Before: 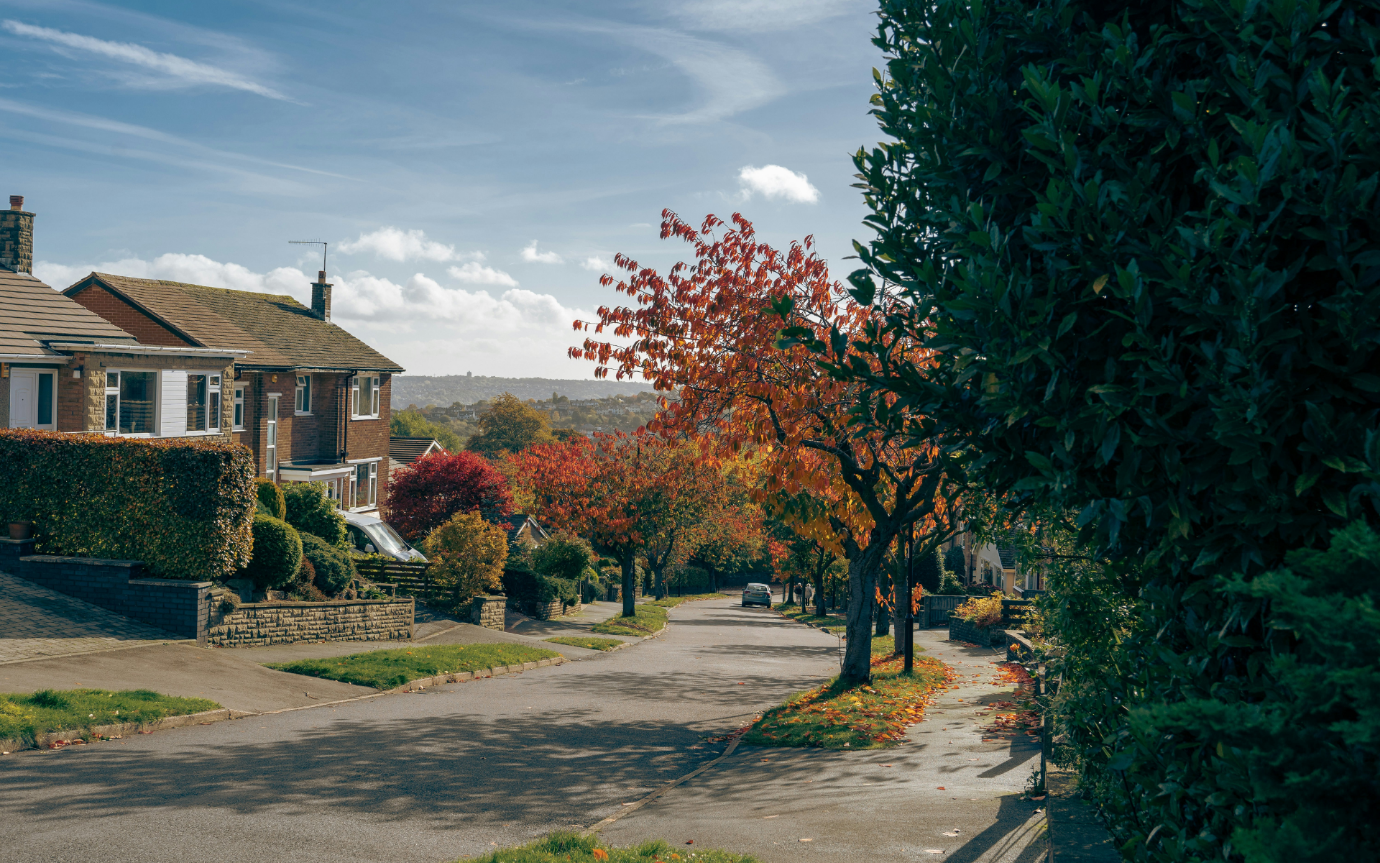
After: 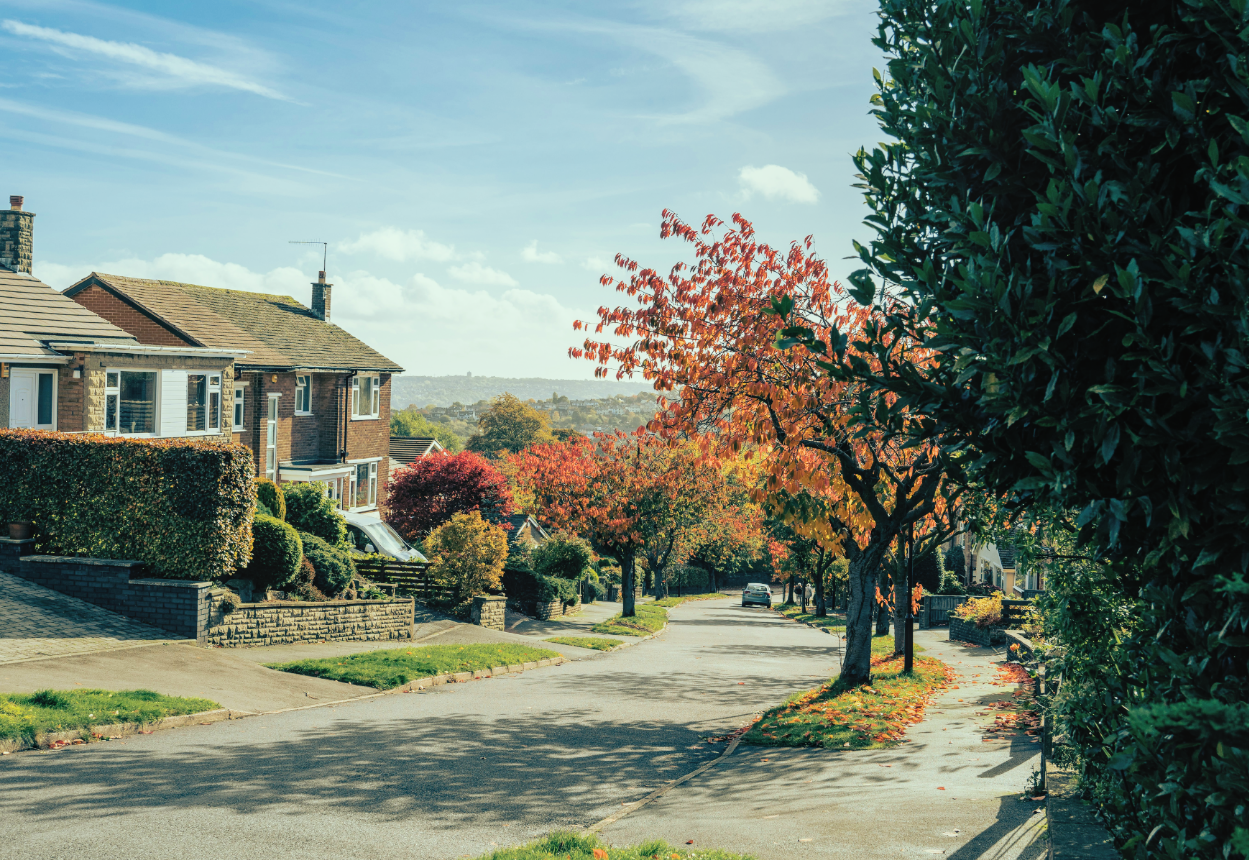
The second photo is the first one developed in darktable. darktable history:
crop: right 9.488%, bottom 0.045%
color correction: highlights a* -7.89, highlights b* 3.26
local contrast: detail 109%
exposure: black level correction -0.005, exposure 1.005 EV, compensate exposure bias true, compensate highlight preservation false
filmic rgb: black relative exposure -7.49 EV, white relative exposure 4.99 EV, hardness 3.3, contrast 1.298
